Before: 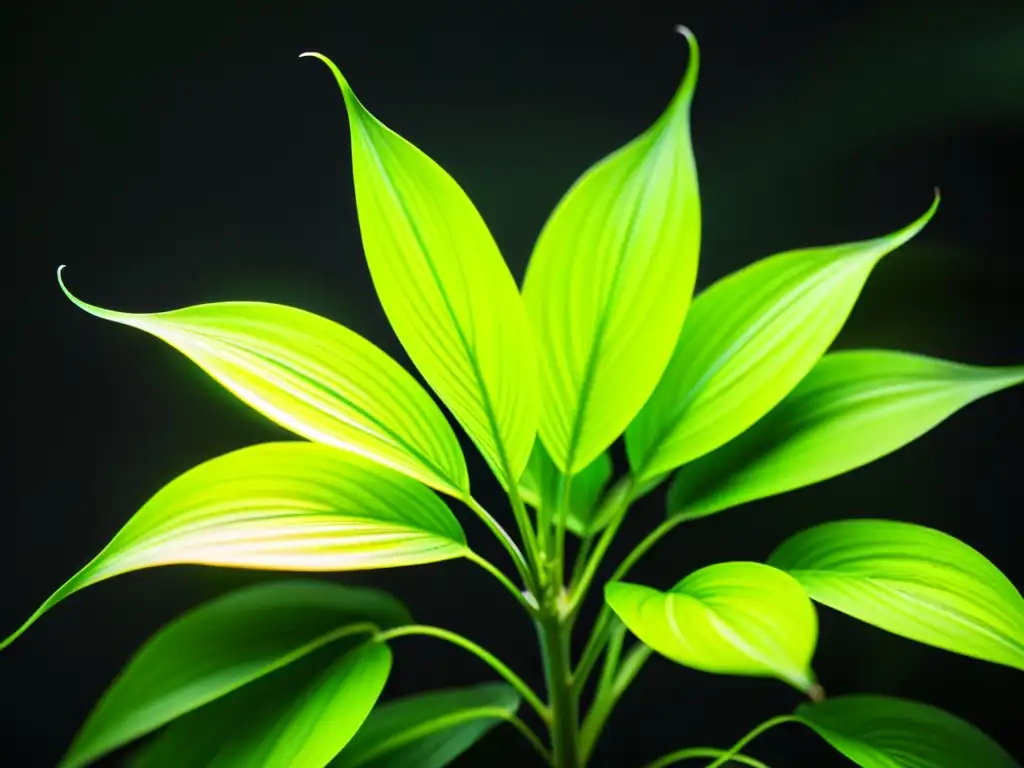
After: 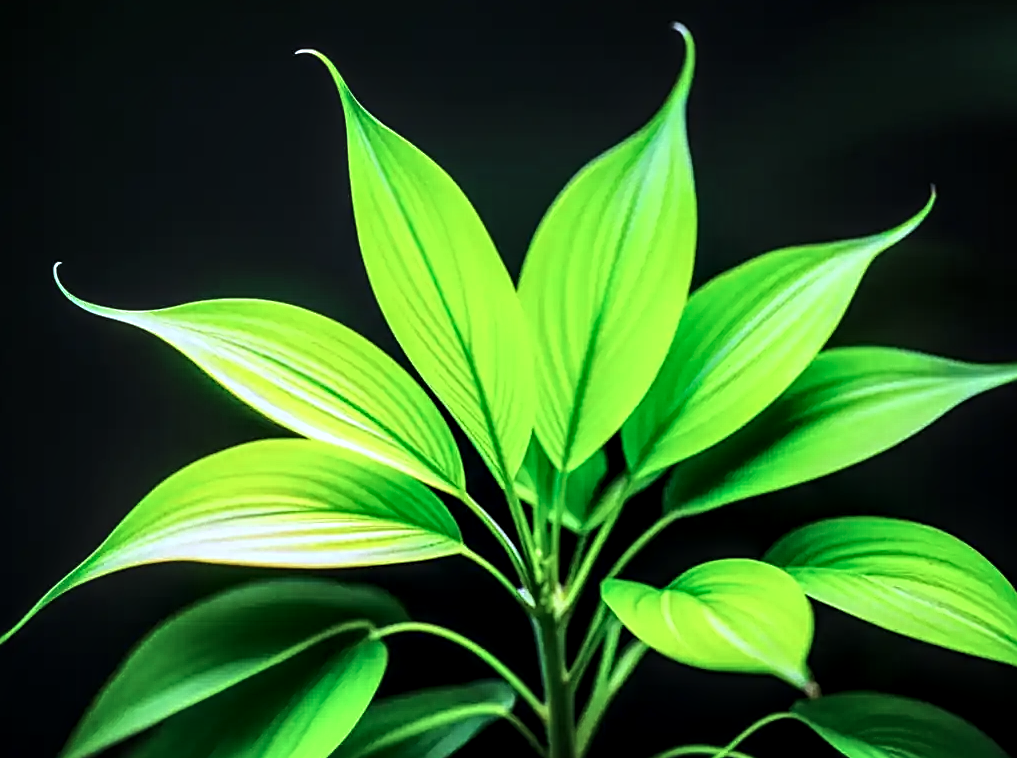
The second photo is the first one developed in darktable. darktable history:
sharpen: on, module defaults
base curve: curves: ch0 [(0, 0) (0.073, 0.04) (0.157, 0.139) (0.492, 0.492) (0.758, 0.758) (1, 1)]
crop: left 0.474%, top 0.476%, right 0.131%, bottom 0.8%
color calibration: x 0.381, y 0.391, temperature 4087.52 K, clip negative RGB from gamut false
local contrast: highlights 60%, shadows 61%, detail 160%
